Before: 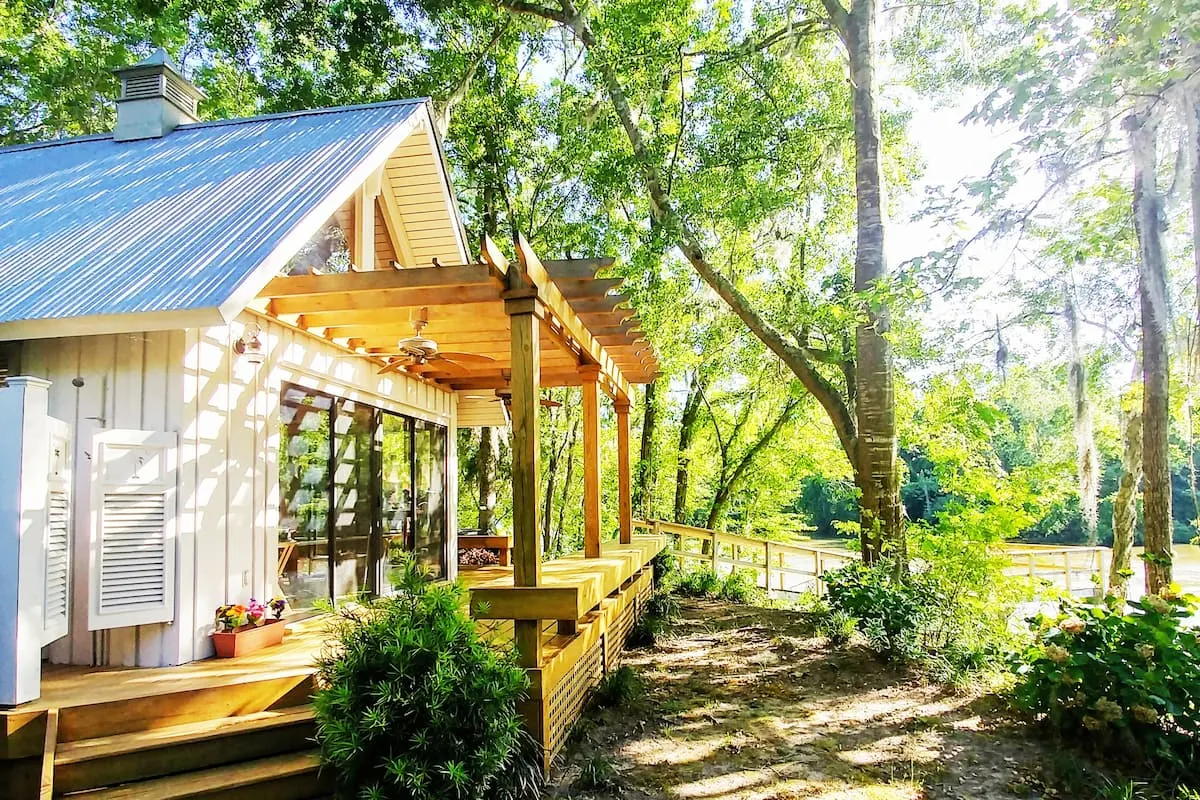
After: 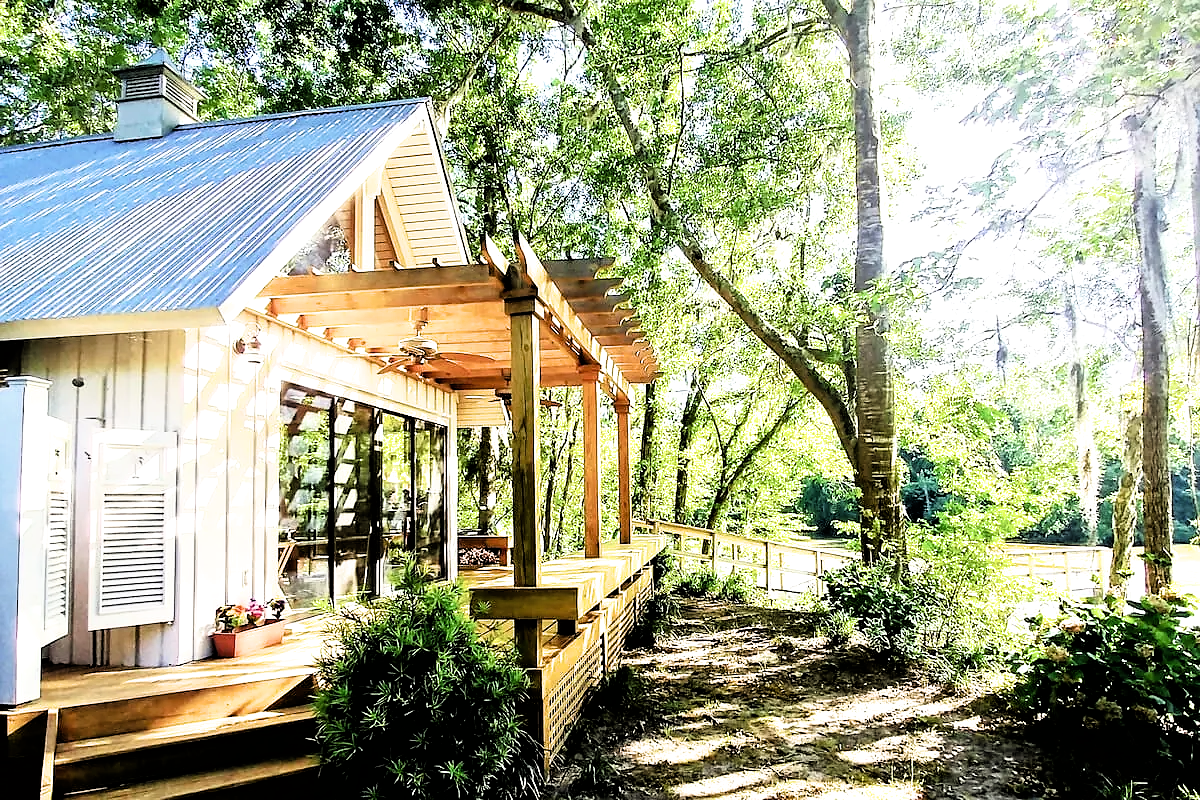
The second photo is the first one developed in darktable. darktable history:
sharpen: radius 1
filmic rgb: black relative exposure -3.63 EV, white relative exposure 2.16 EV, hardness 3.62
